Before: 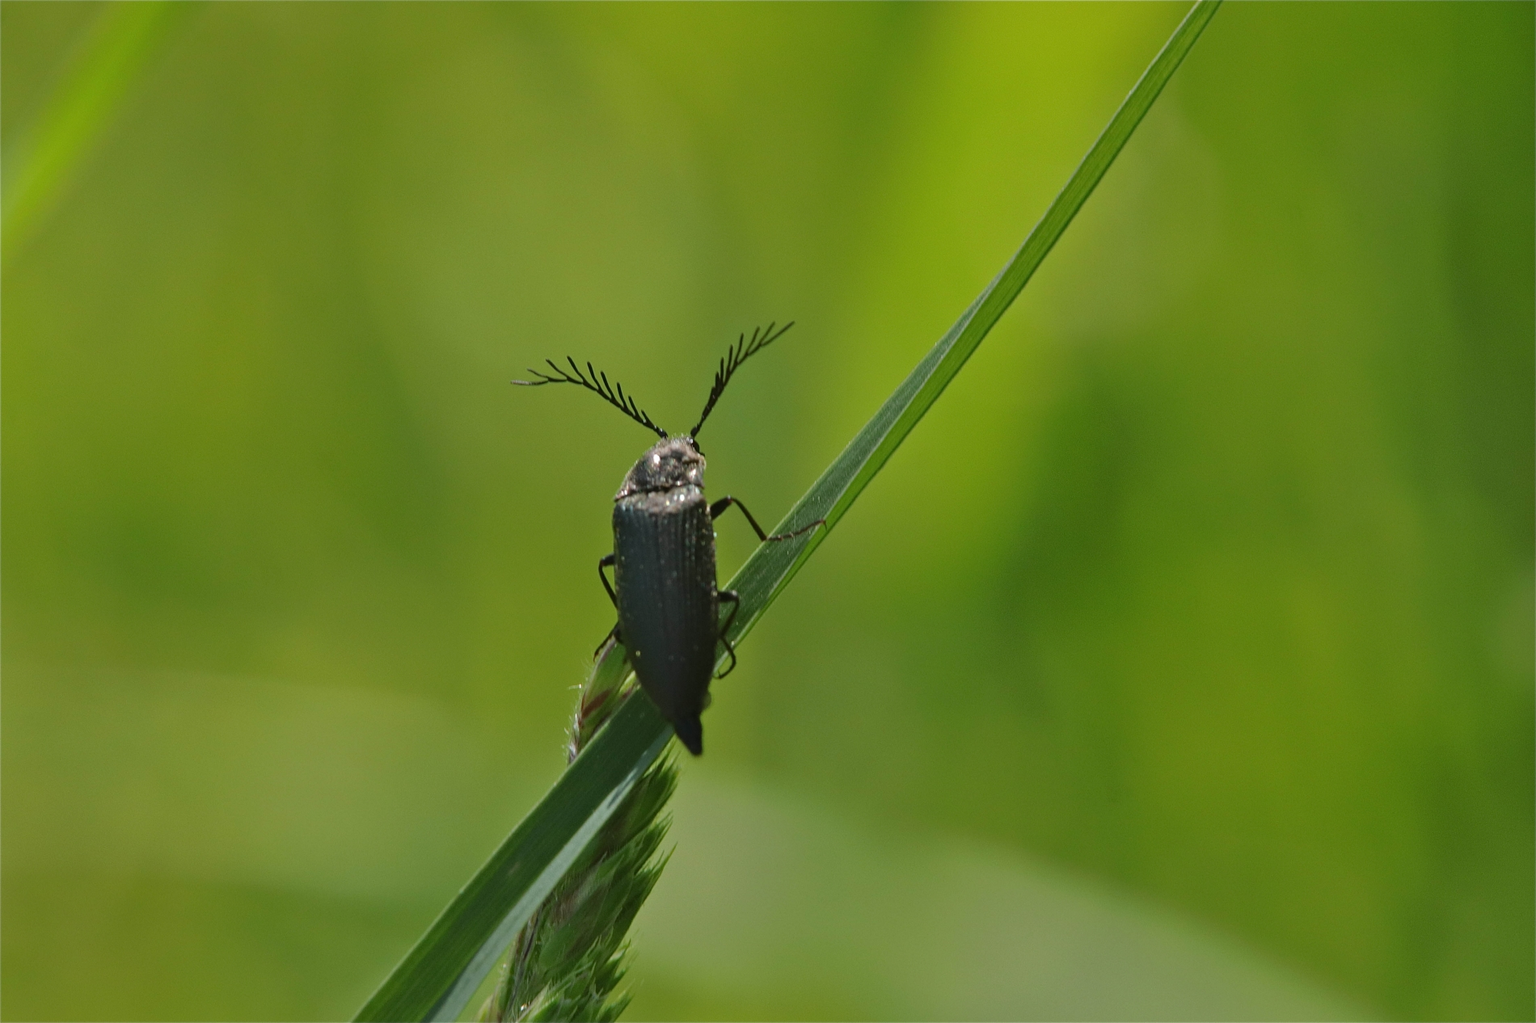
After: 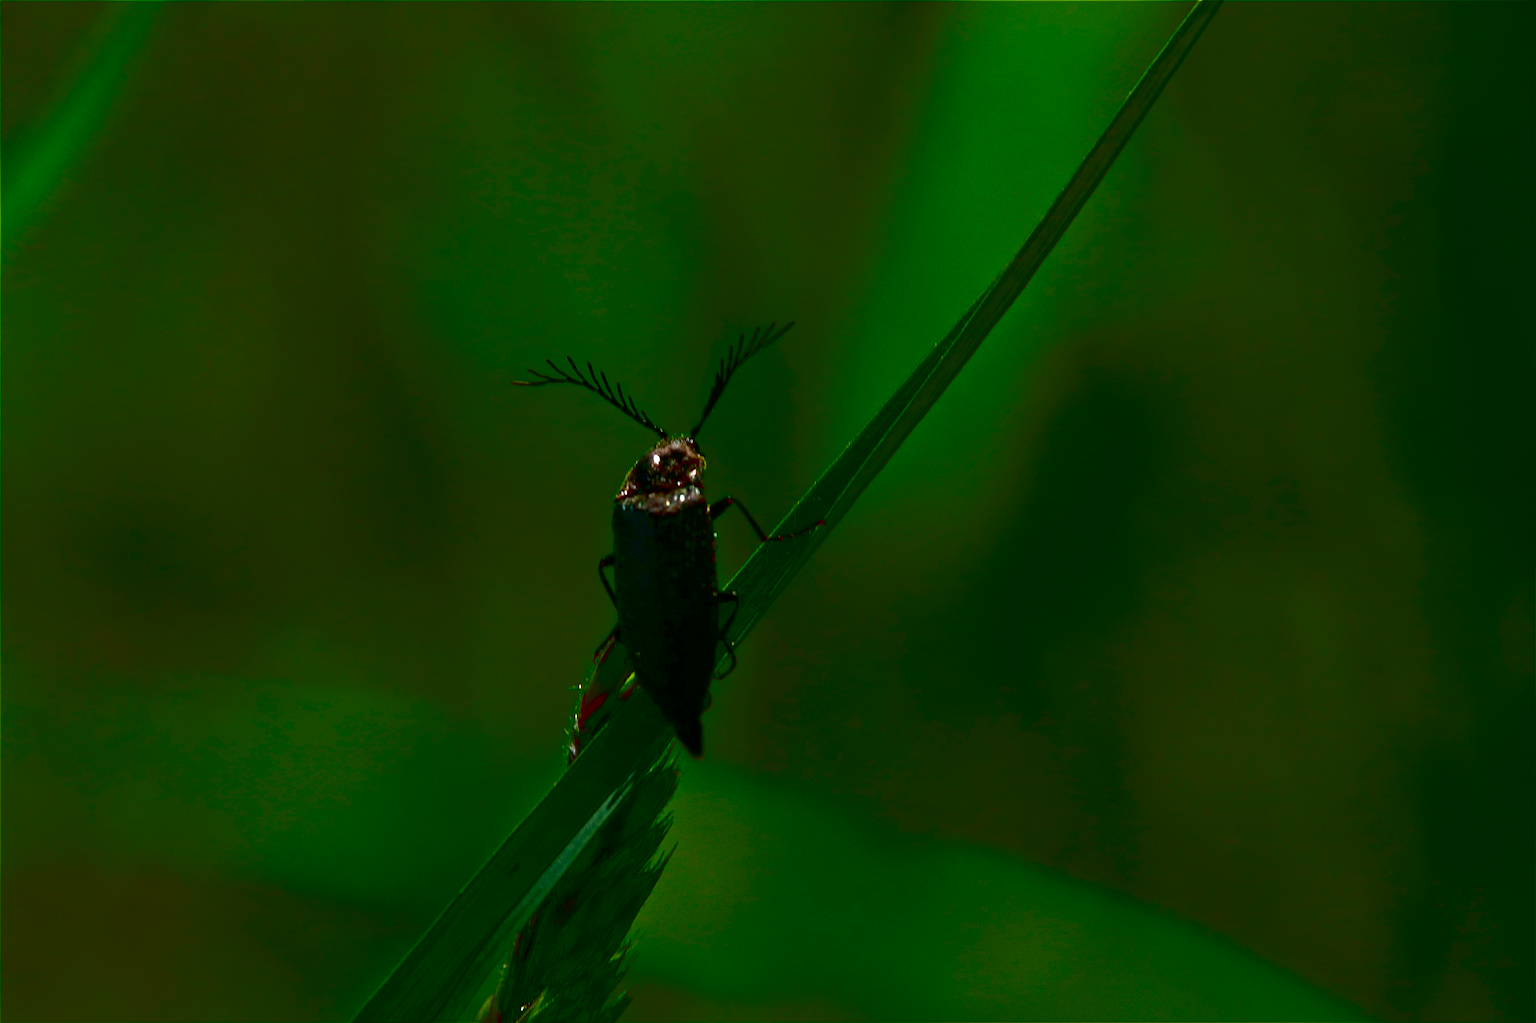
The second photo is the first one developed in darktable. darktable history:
tone equalizer: -8 EV -0.001 EV, -7 EV 0.005 EV, -6 EV -0.025 EV, -5 EV 0.012 EV, -4 EV -0.022 EV, -3 EV 0.003 EV, -2 EV -0.074 EV, -1 EV -0.303 EV, +0 EV -0.562 EV, edges refinement/feathering 500, mask exposure compensation -1.57 EV, preserve details guided filter
exposure: black level correction 0.041, exposure 0.5 EV, compensate highlight preservation false
contrast brightness saturation: brightness -0.995, saturation 0.991
